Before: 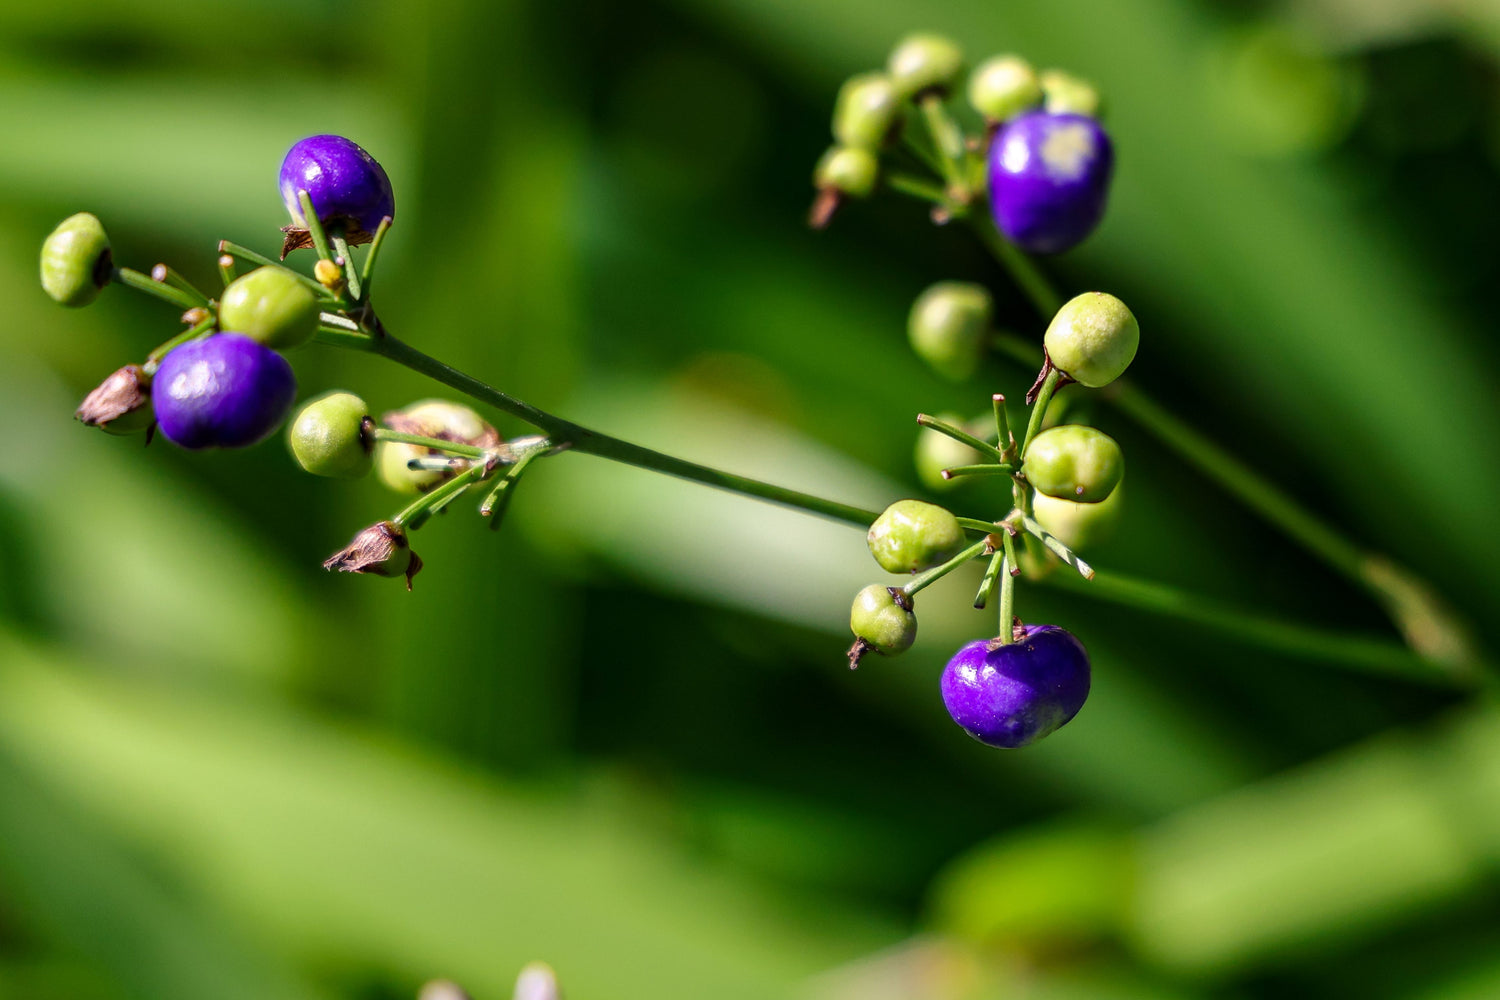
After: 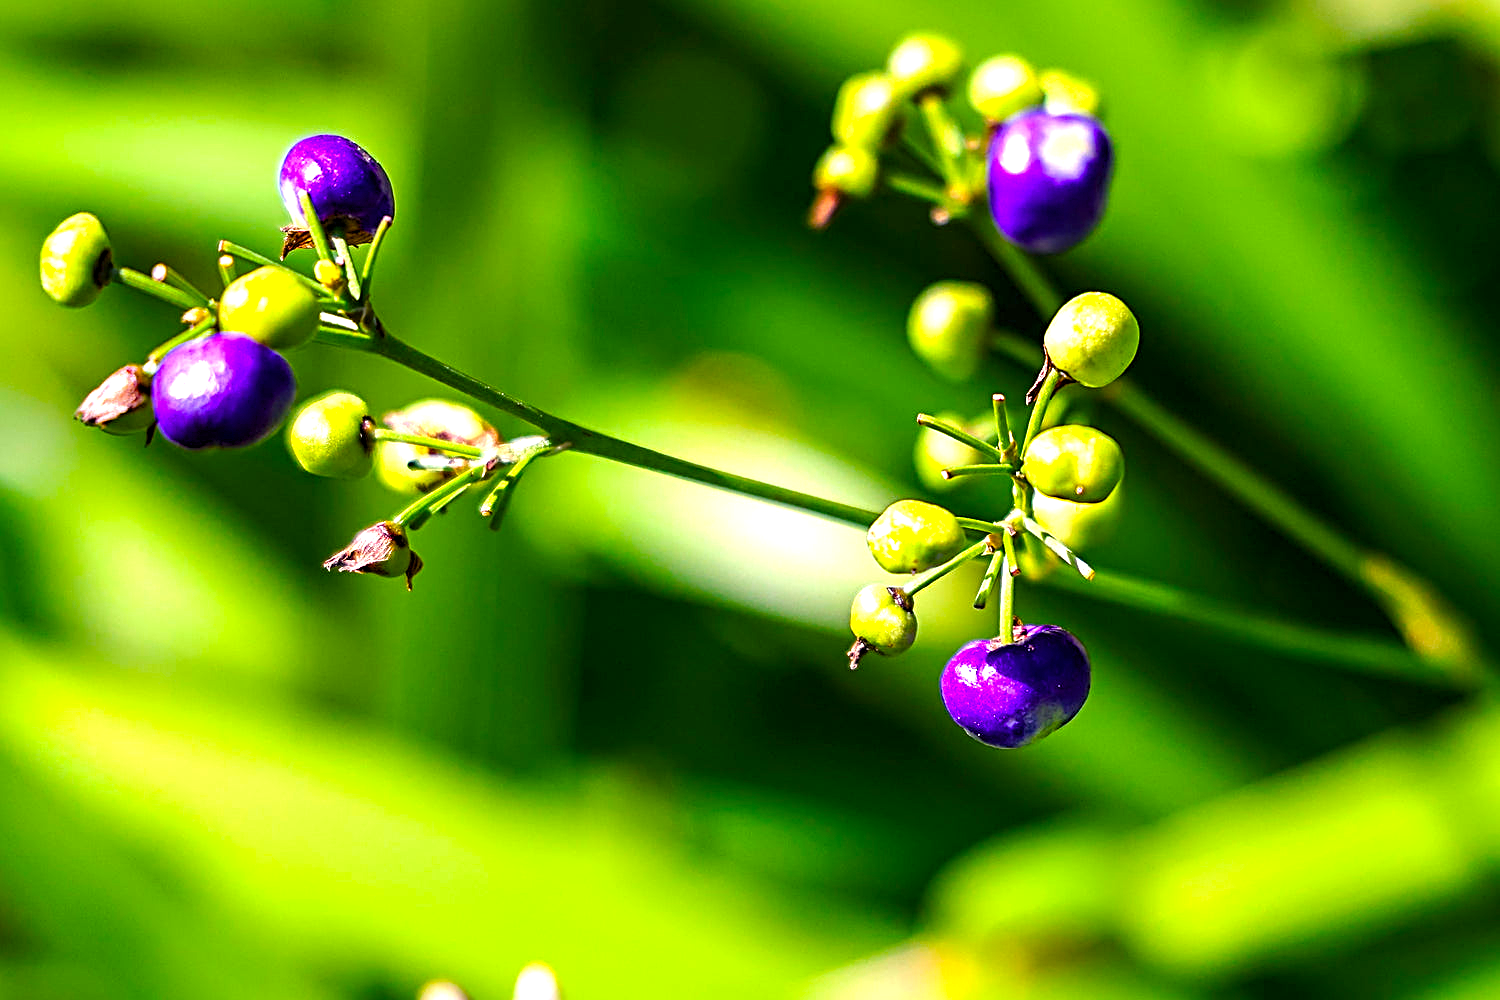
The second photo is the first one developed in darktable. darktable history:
exposure: black level correction 0, exposure 1.2 EV, compensate highlight preservation false
color balance rgb: perceptual saturation grading › global saturation 36.896%, perceptual saturation grading › shadows 34.711%
sharpen: radius 2.812, amount 0.711
